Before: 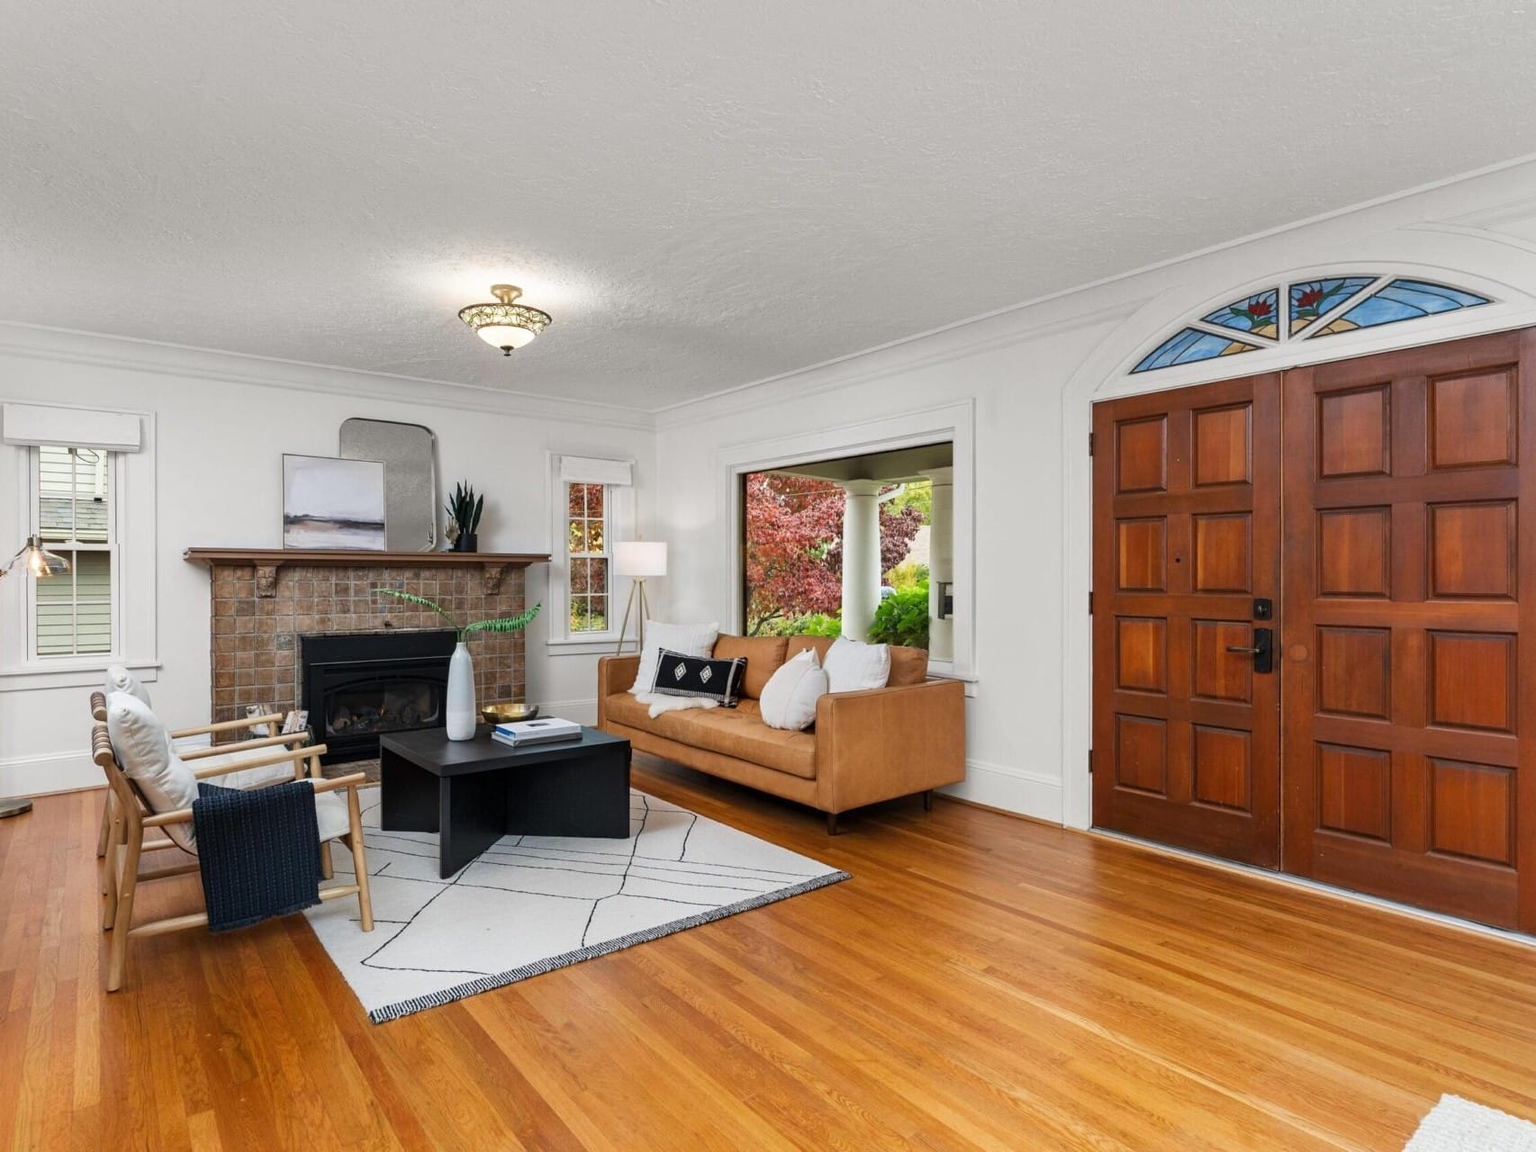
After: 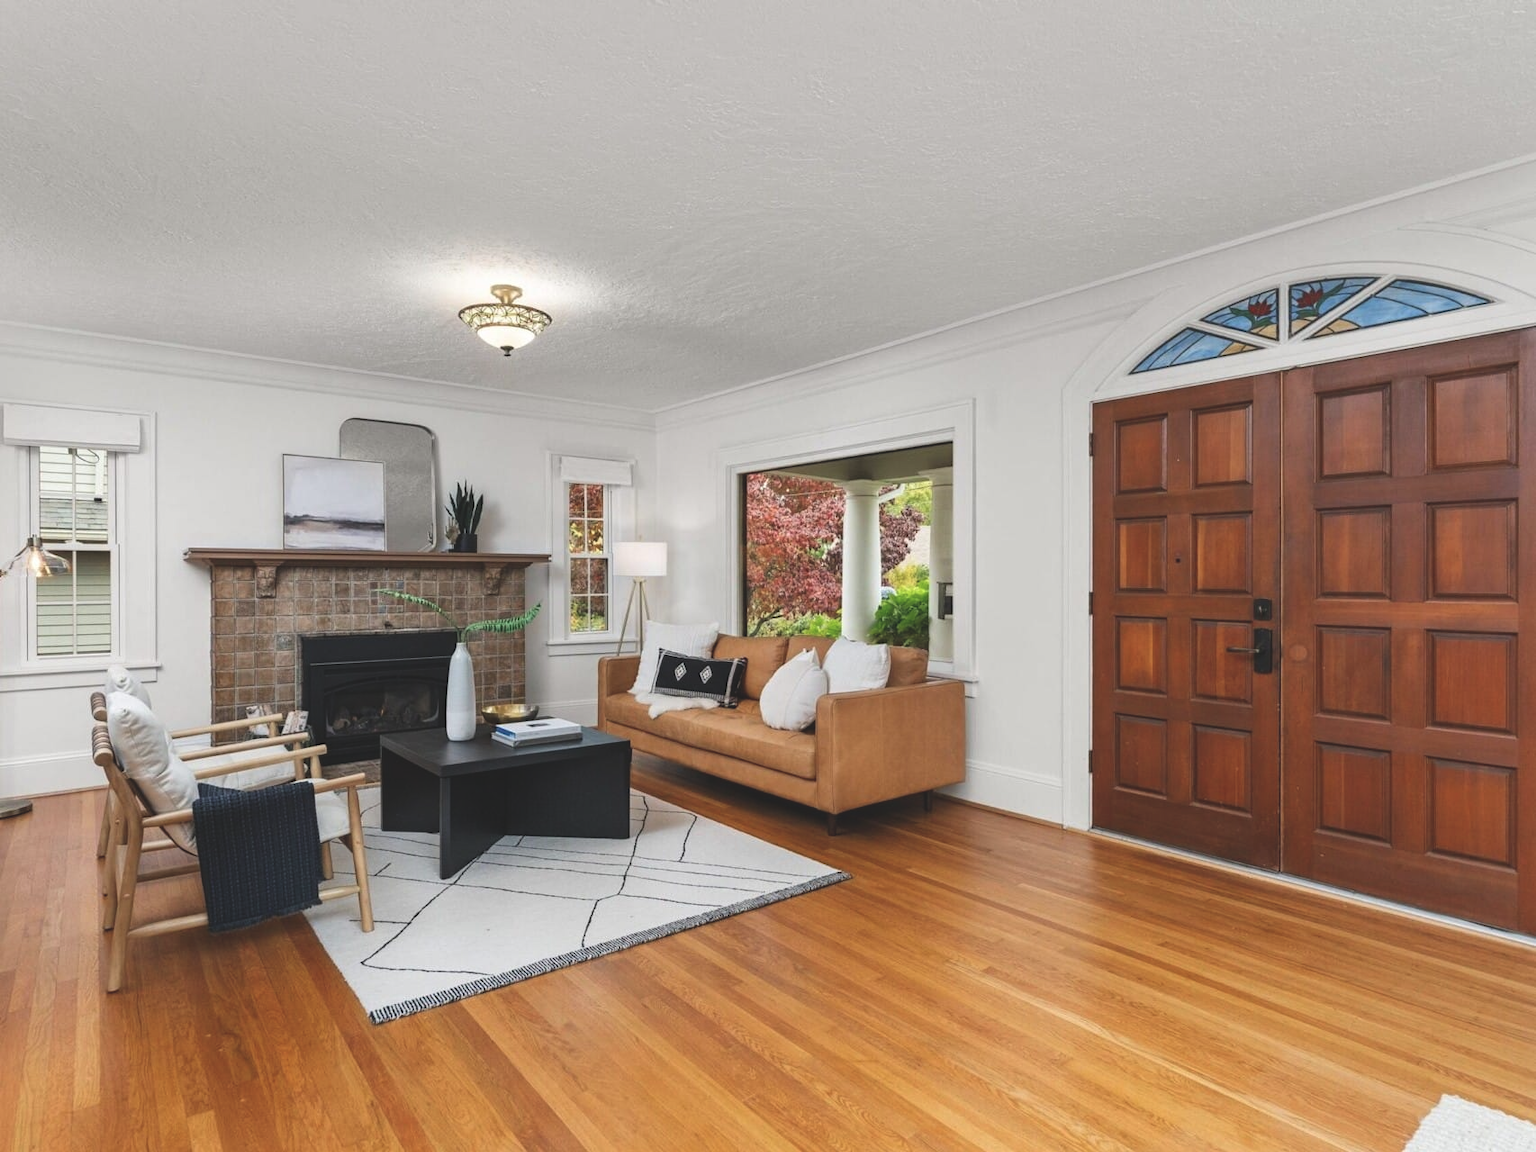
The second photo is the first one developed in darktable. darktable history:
contrast brightness saturation: saturation -0.092
exposure: black level correction -0.015, compensate highlight preservation false
